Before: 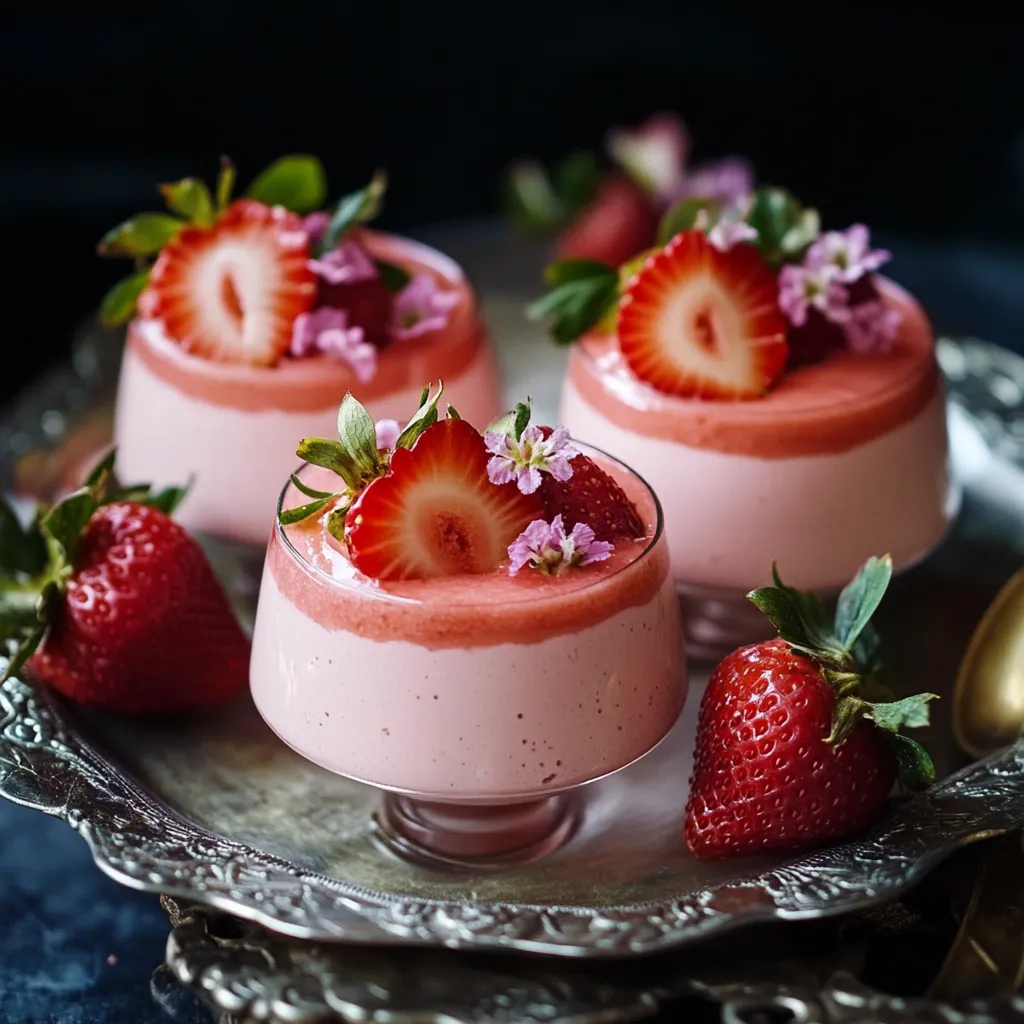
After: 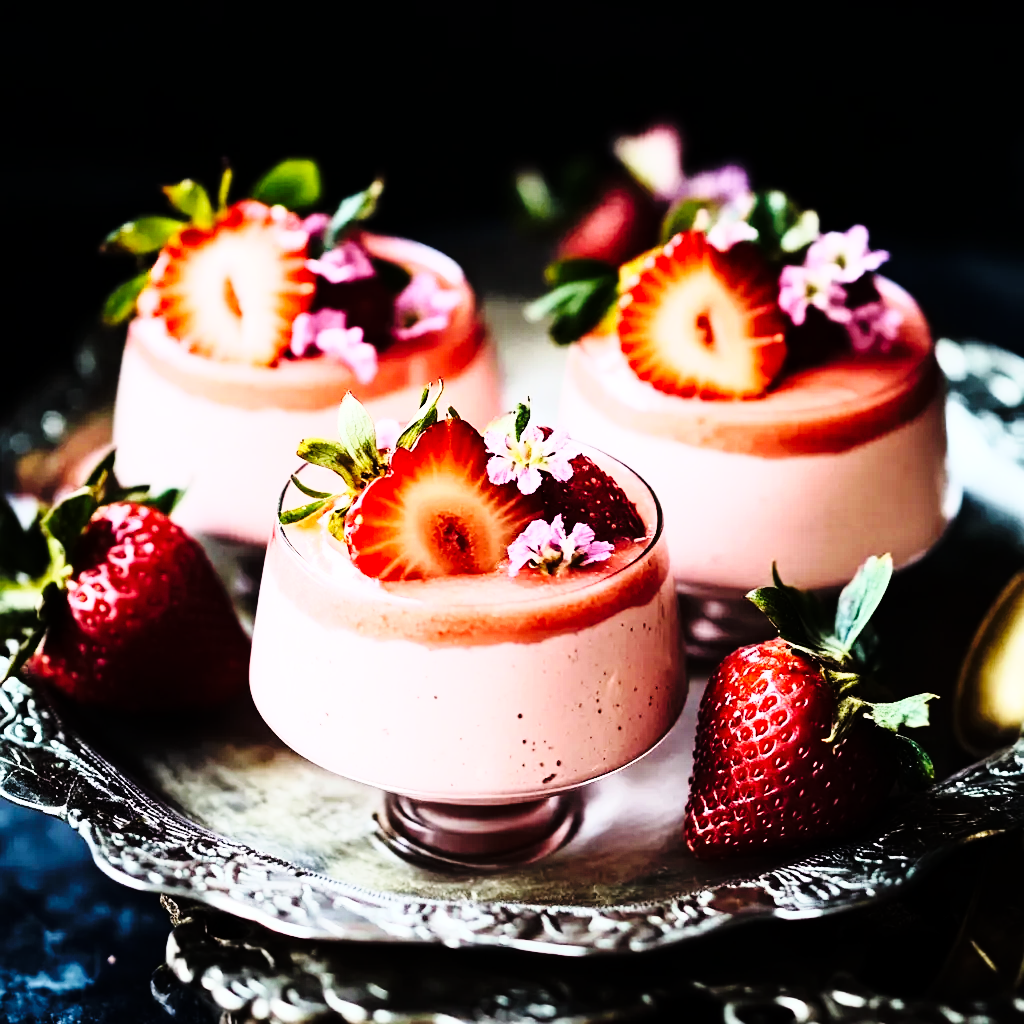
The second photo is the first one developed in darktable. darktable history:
base curve: curves: ch0 [(0, 0) (0.036, 0.025) (0.121, 0.166) (0.206, 0.329) (0.605, 0.79) (1, 1)], preserve colors none
rgb curve: curves: ch0 [(0, 0) (0.21, 0.15) (0.24, 0.21) (0.5, 0.75) (0.75, 0.96) (0.89, 0.99) (1, 1)]; ch1 [(0, 0.02) (0.21, 0.13) (0.25, 0.2) (0.5, 0.67) (0.75, 0.9) (0.89, 0.97) (1, 1)]; ch2 [(0, 0.02) (0.21, 0.13) (0.25, 0.2) (0.5, 0.67) (0.75, 0.9) (0.89, 0.97) (1, 1)], compensate middle gray true
